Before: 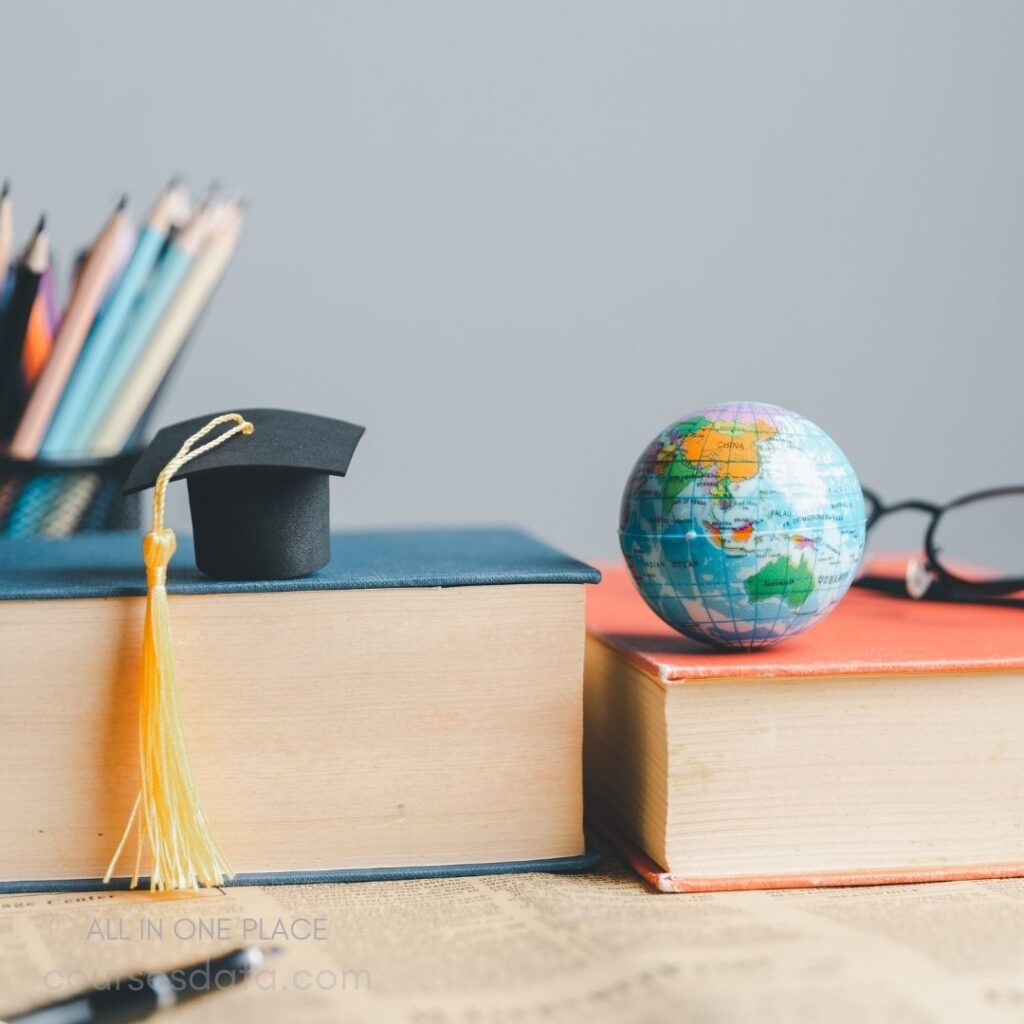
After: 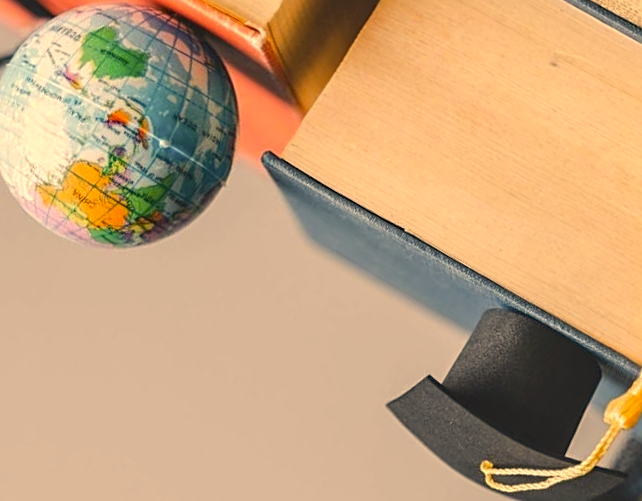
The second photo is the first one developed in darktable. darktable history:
crop and rotate: angle 148.44°, left 9.146%, top 15.563%, right 4.56%, bottom 17.029%
sharpen: on, module defaults
local contrast: on, module defaults
color correction: highlights a* 14.81, highlights b* 32.03
